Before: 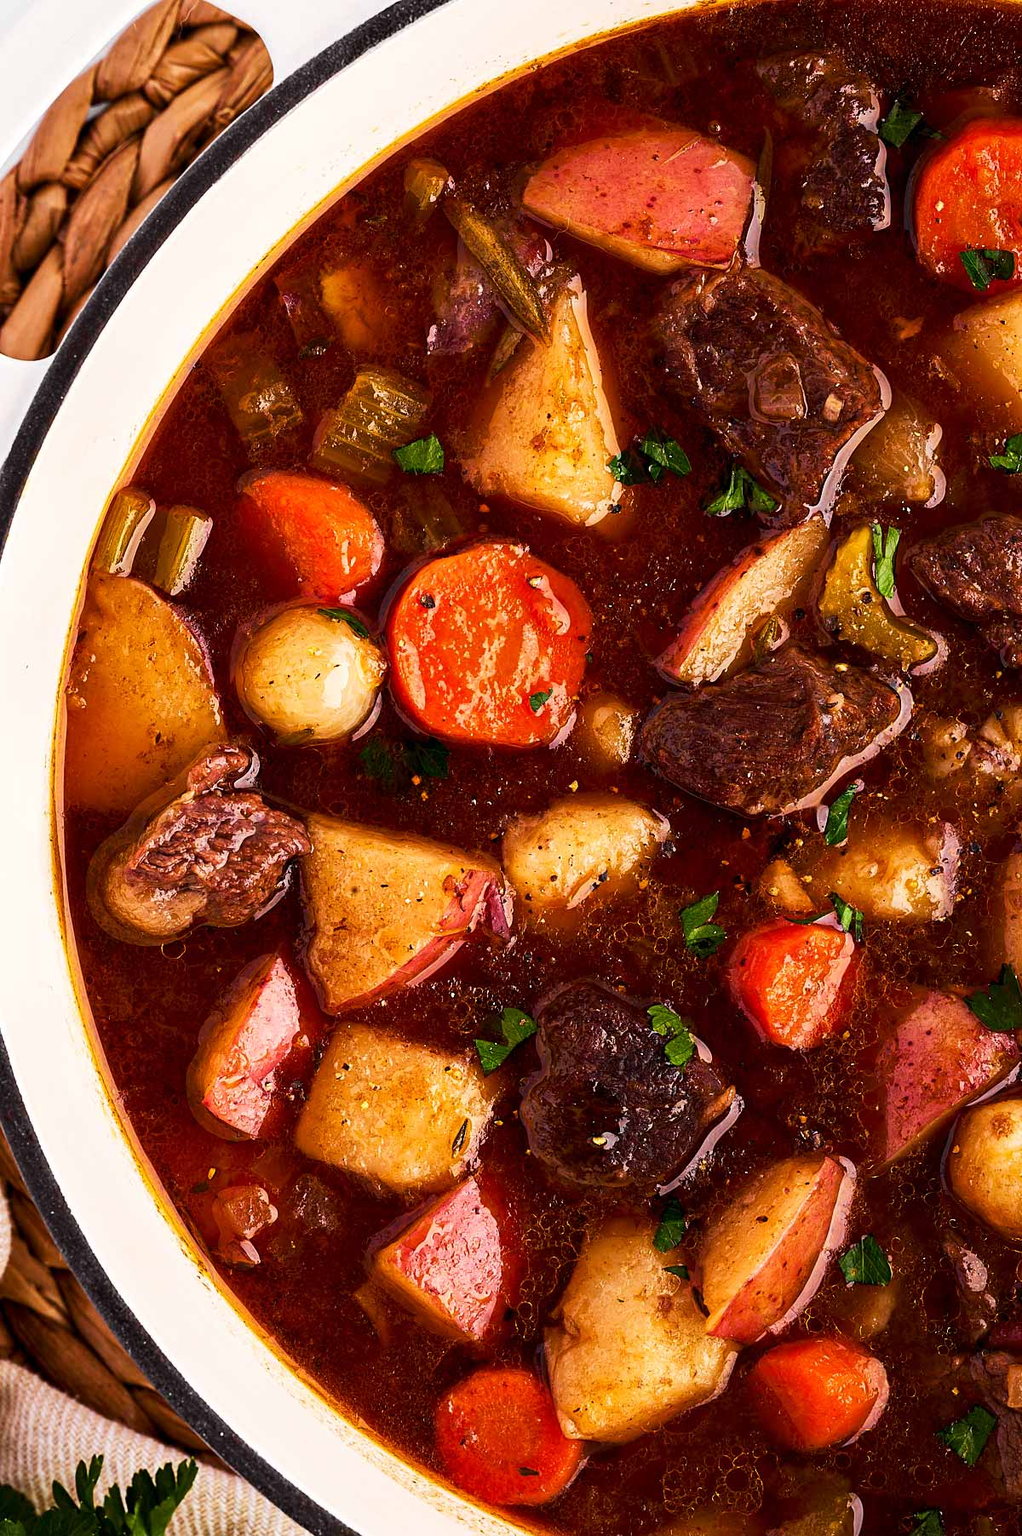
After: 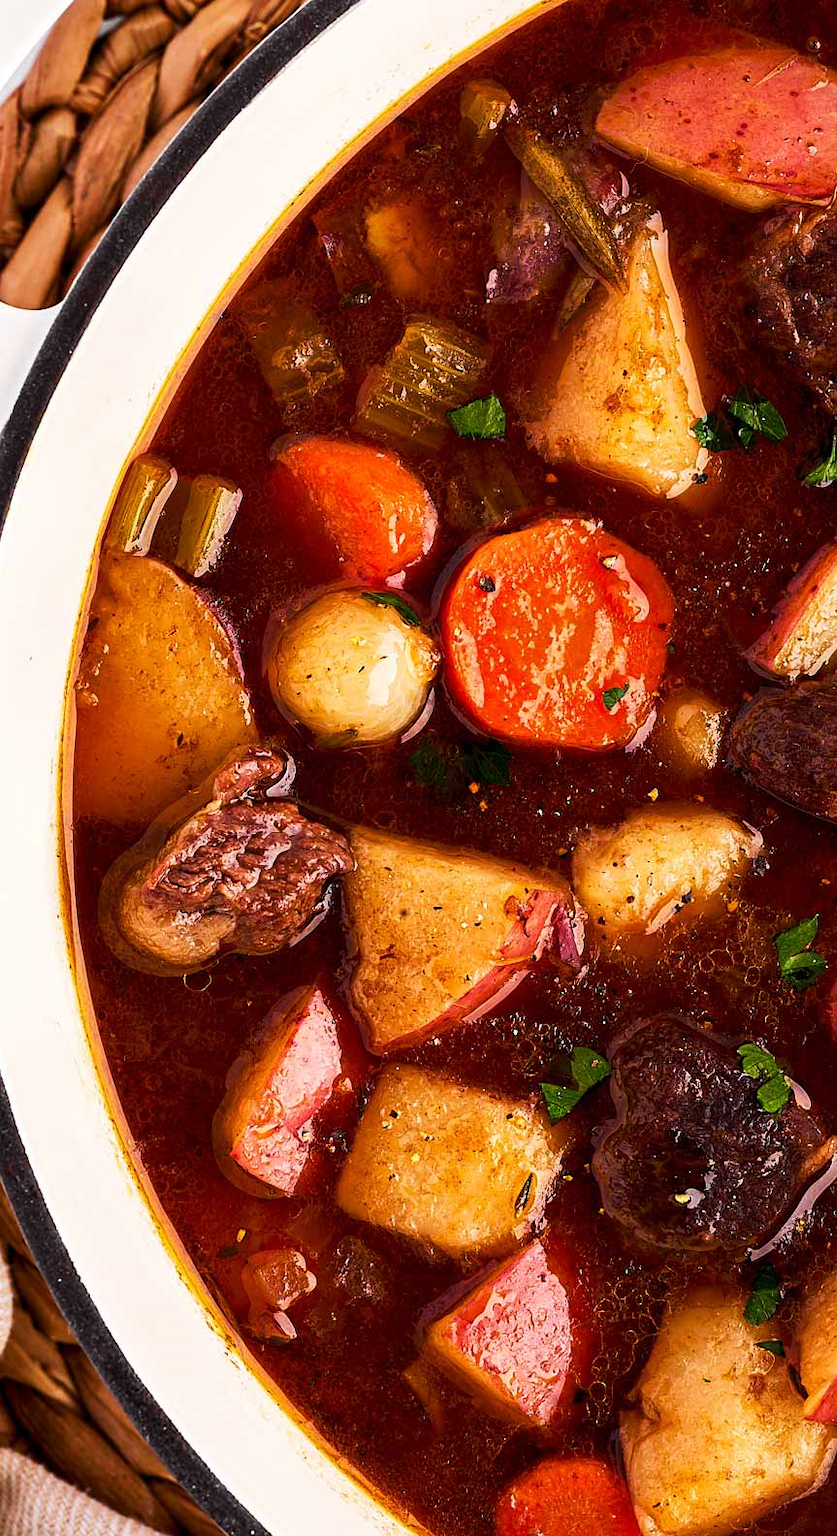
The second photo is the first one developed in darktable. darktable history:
crop: top 5.803%, right 27.864%, bottom 5.804%
